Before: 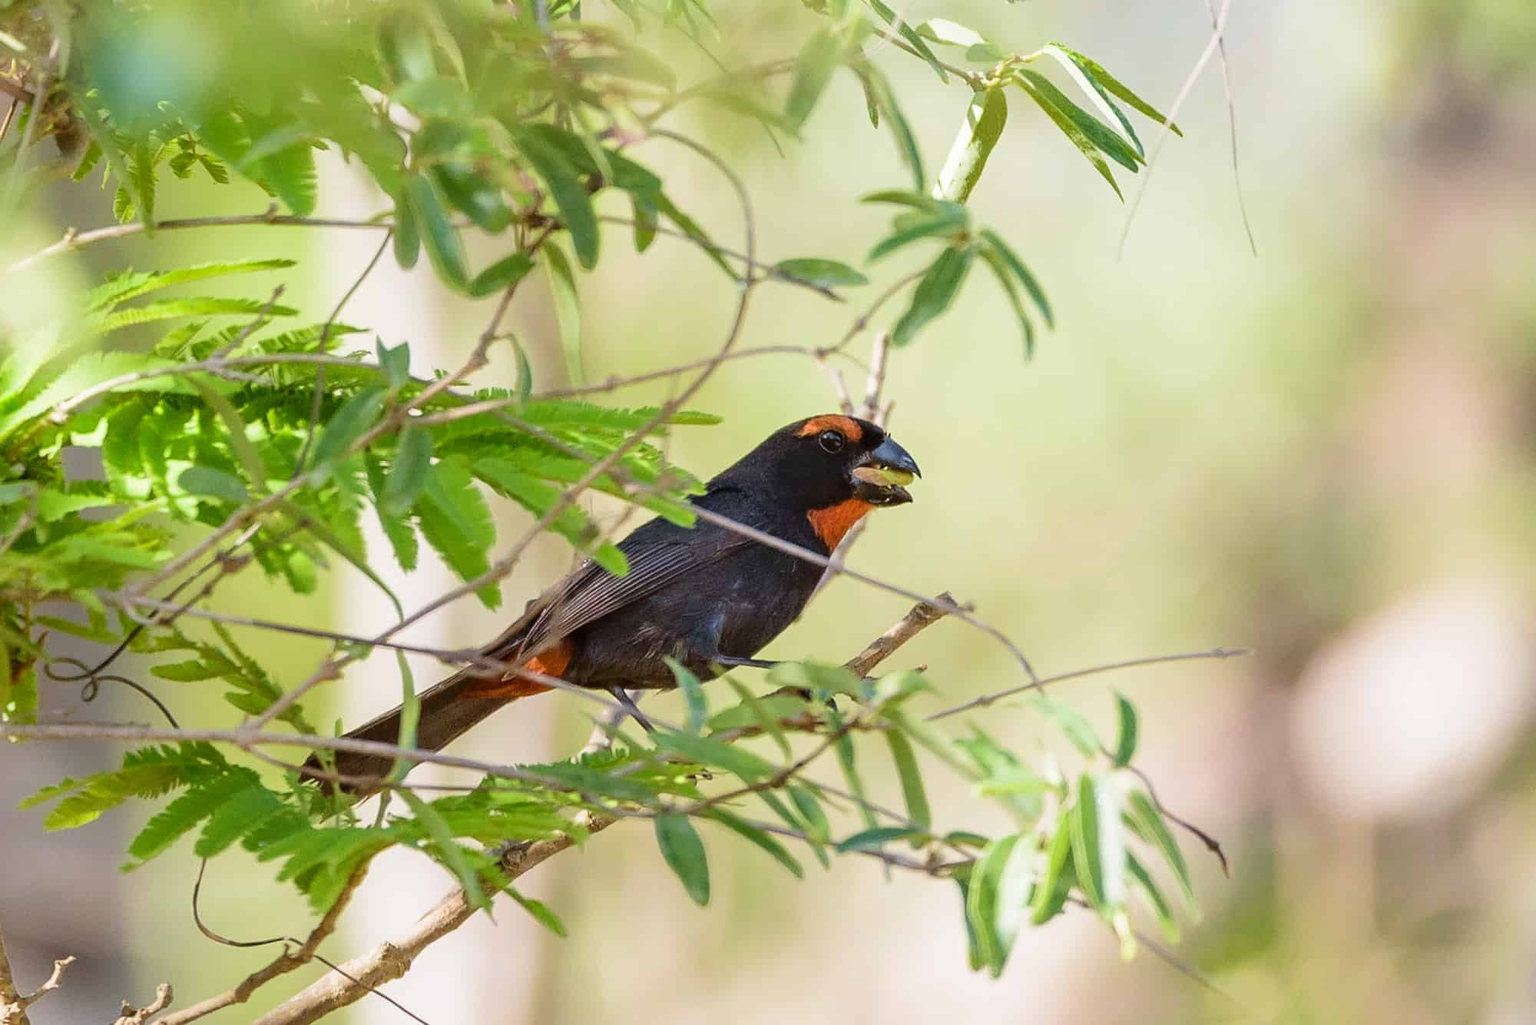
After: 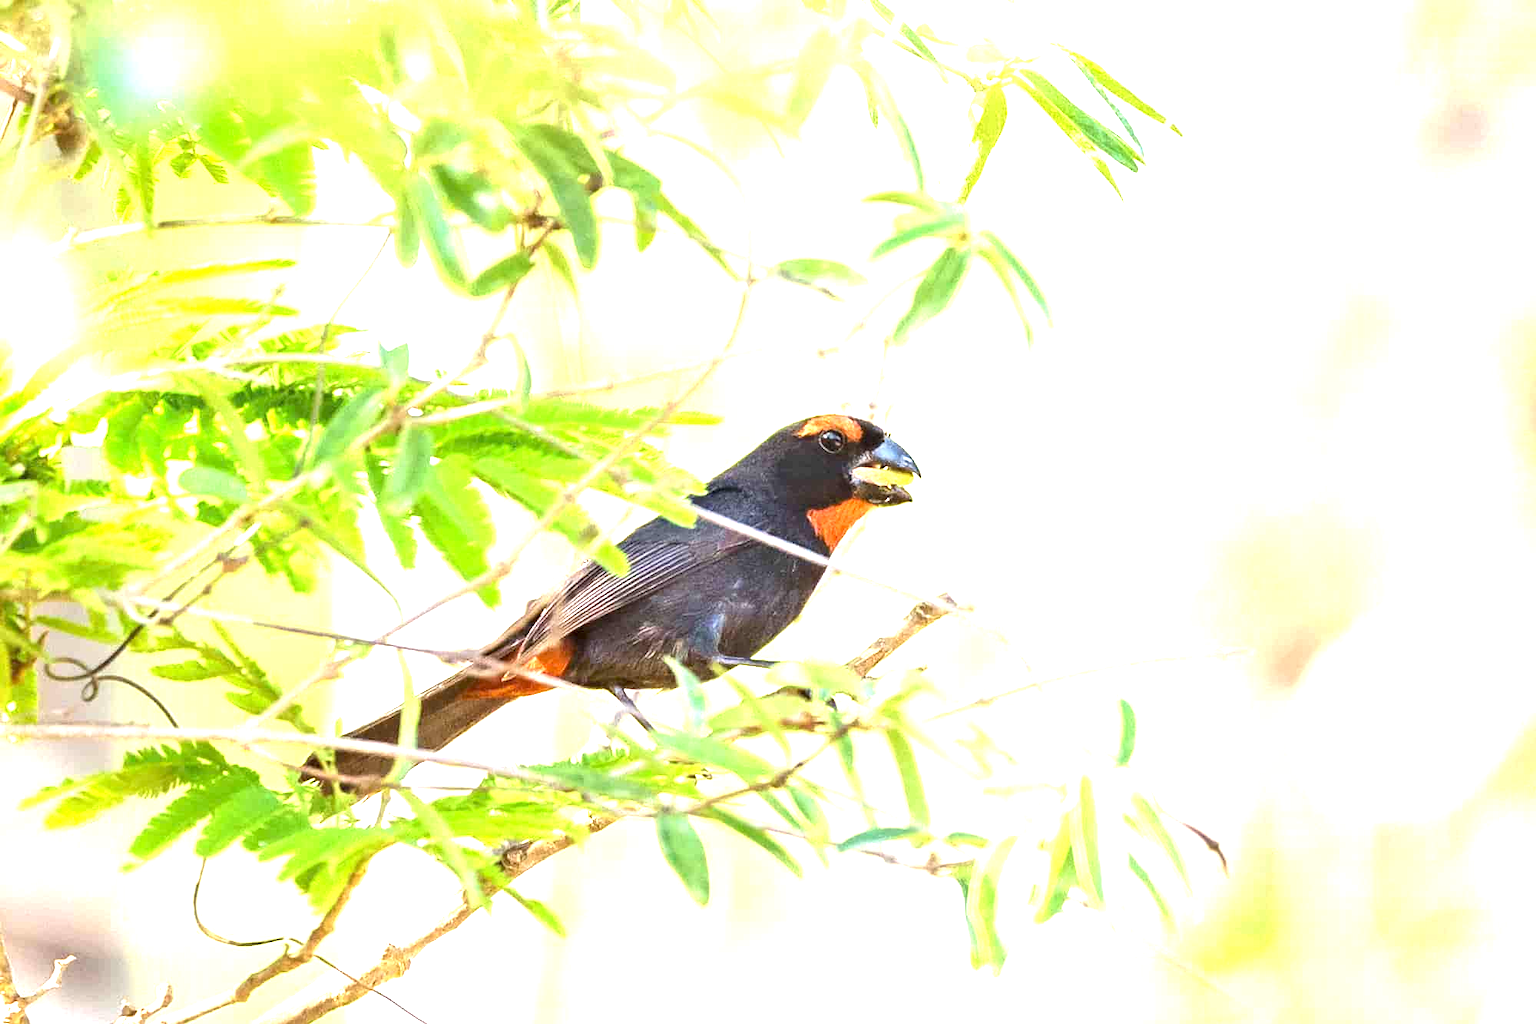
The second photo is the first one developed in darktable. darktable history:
exposure: exposure 1.99 EV, compensate highlight preservation false
